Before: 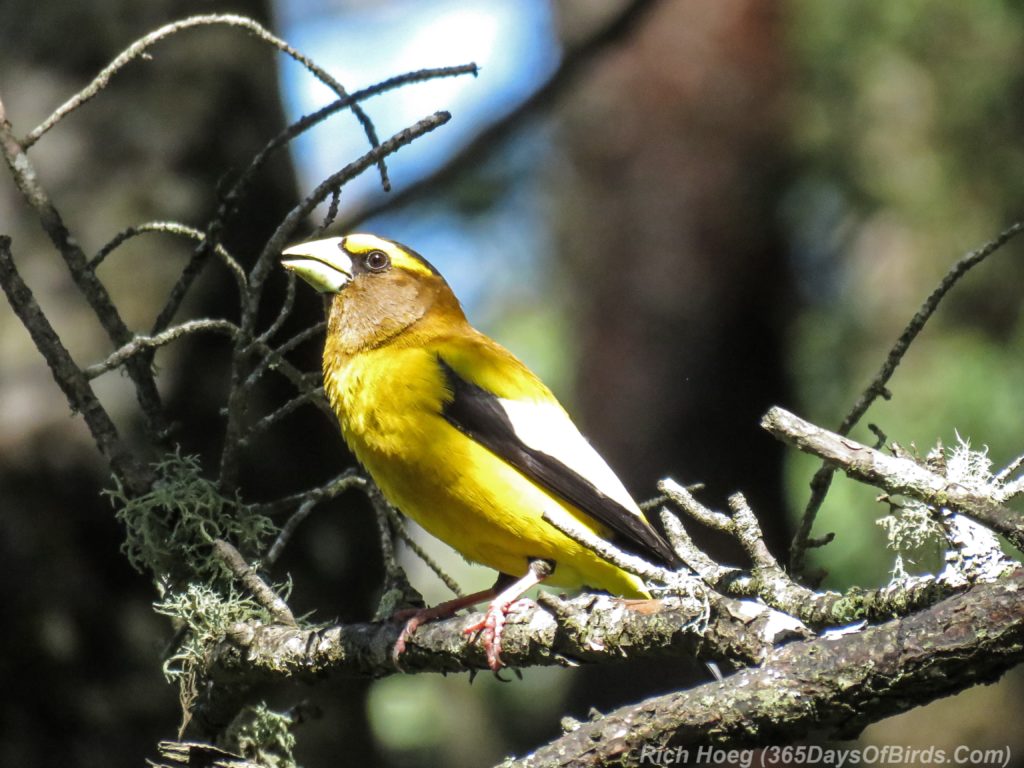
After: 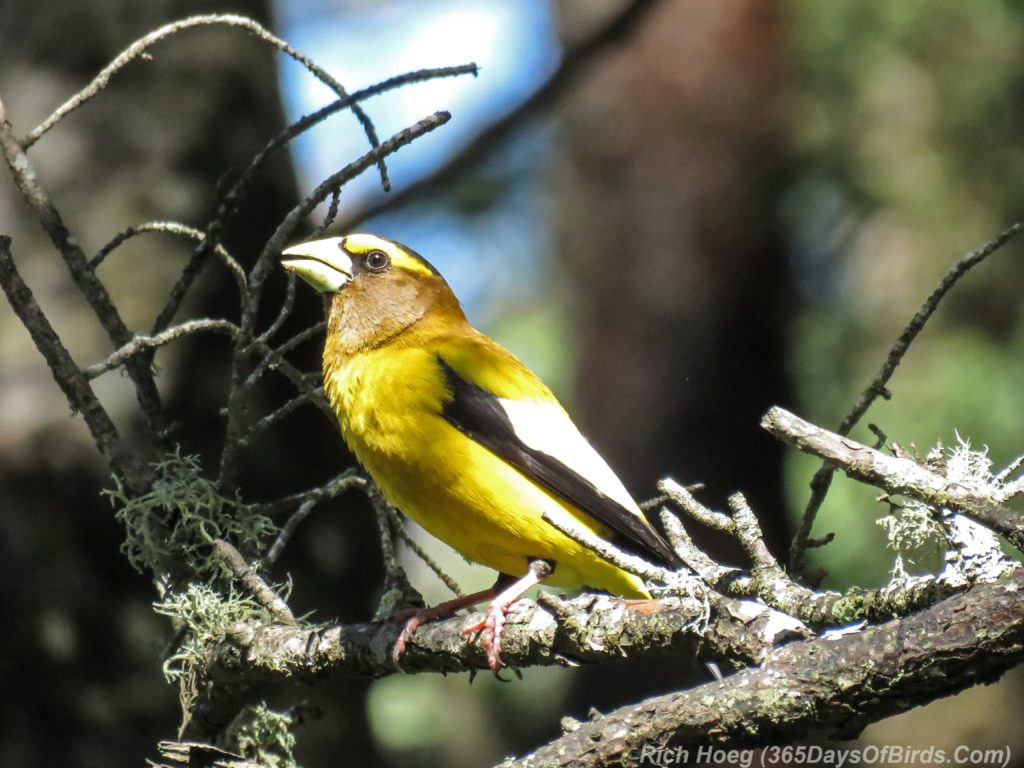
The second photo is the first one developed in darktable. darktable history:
shadows and highlights: shadows 37.33, highlights -28.09, highlights color adjustment 89.28%, soften with gaussian
